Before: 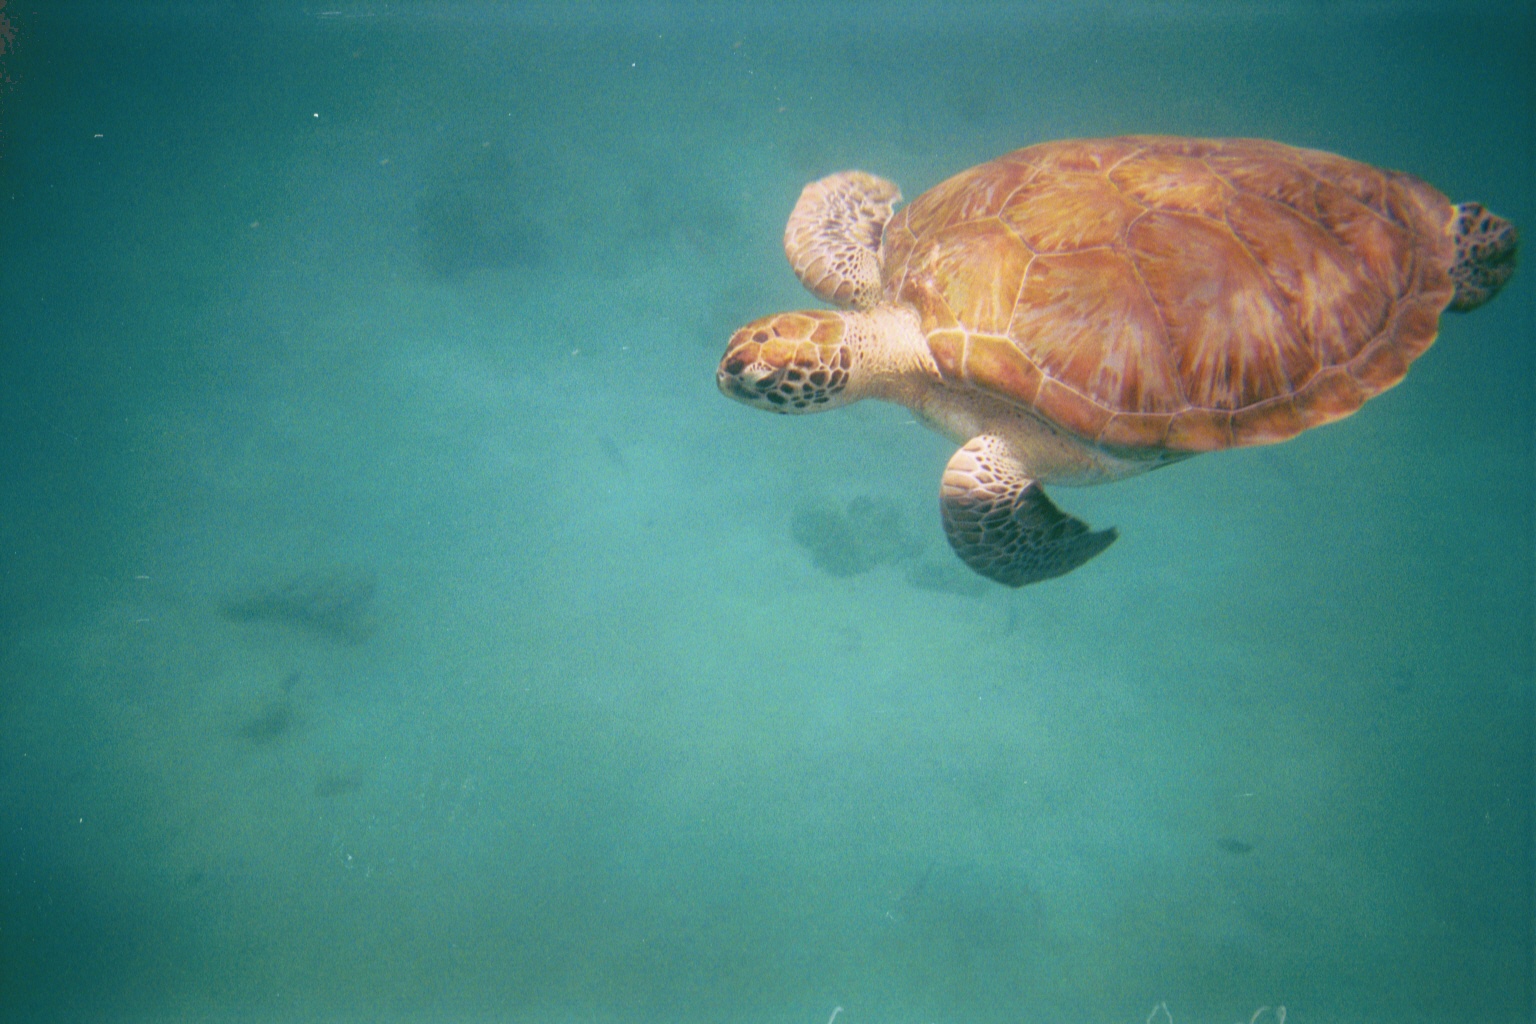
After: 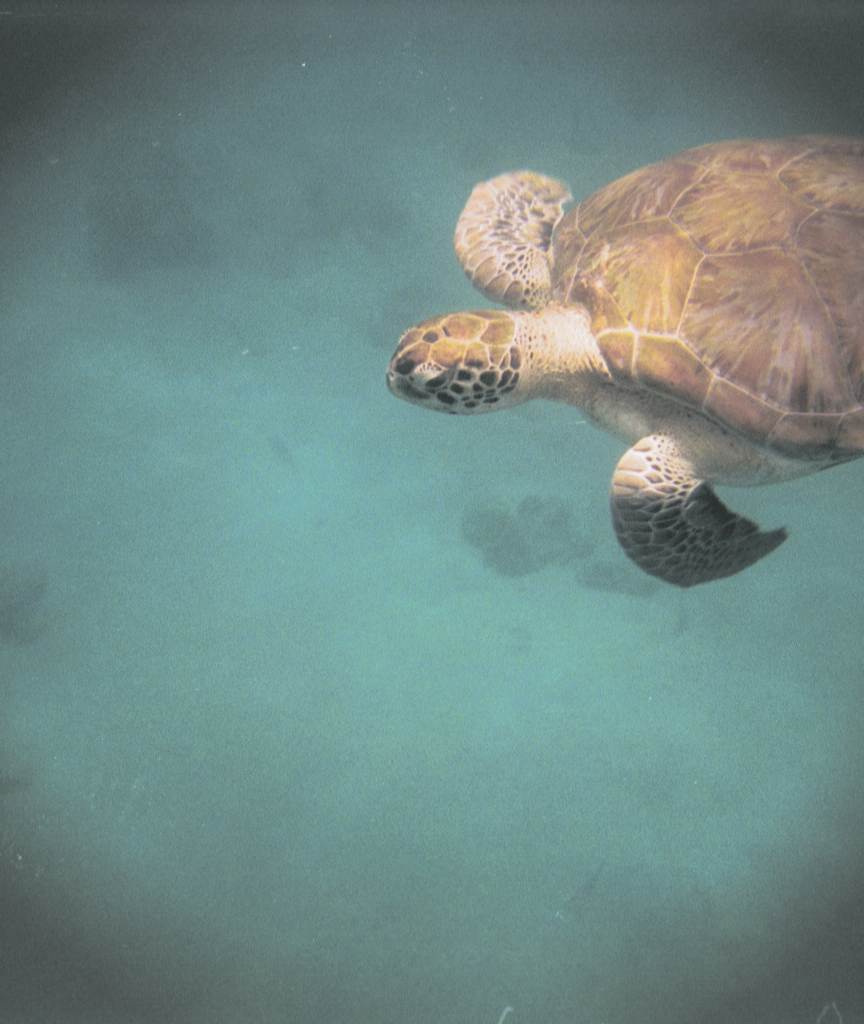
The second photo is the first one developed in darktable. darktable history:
split-toning: shadows › hue 190.8°, shadows › saturation 0.05, highlights › hue 54°, highlights › saturation 0.05, compress 0%
crop: left 21.496%, right 22.254%
vignetting: fall-off start 88.03%, fall-off radius 24.9%
white balance: emerald 1
